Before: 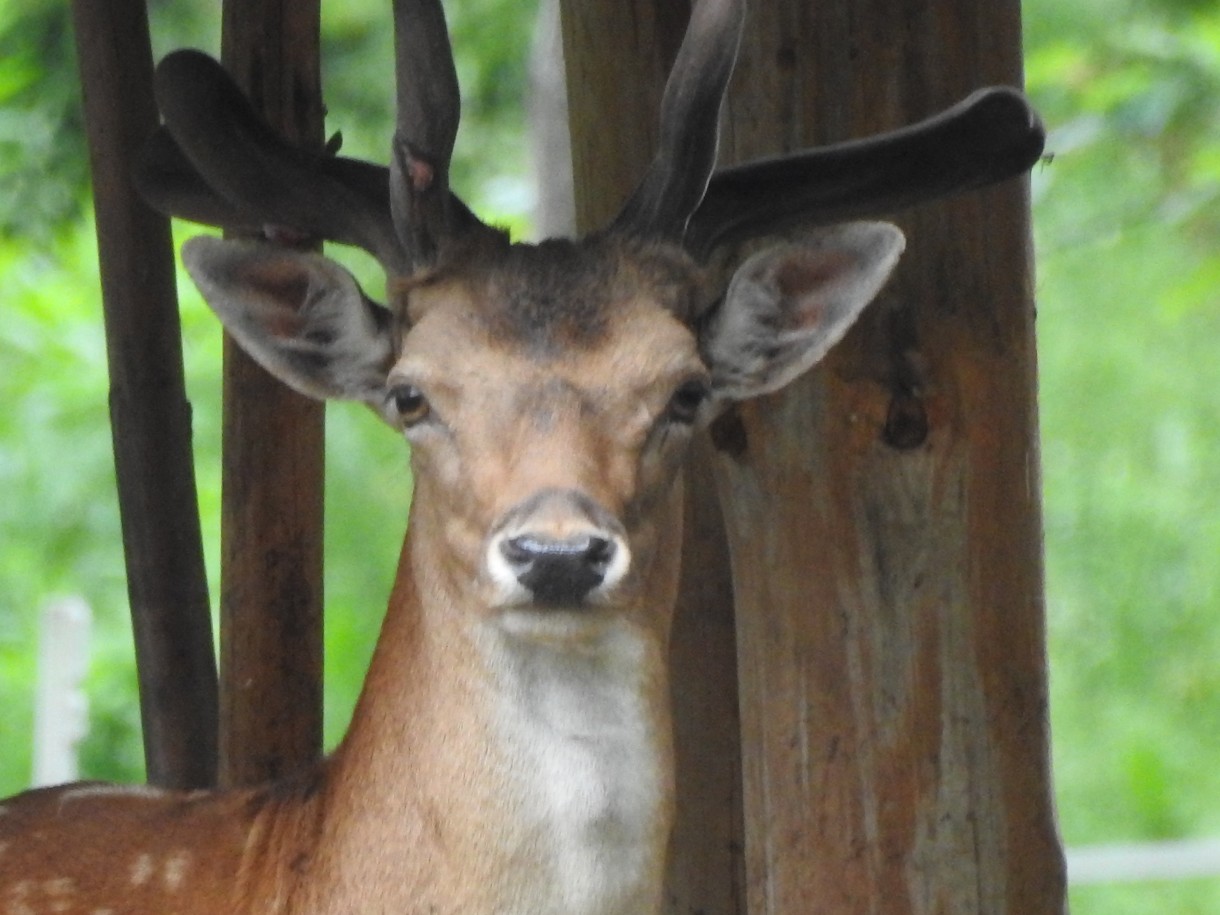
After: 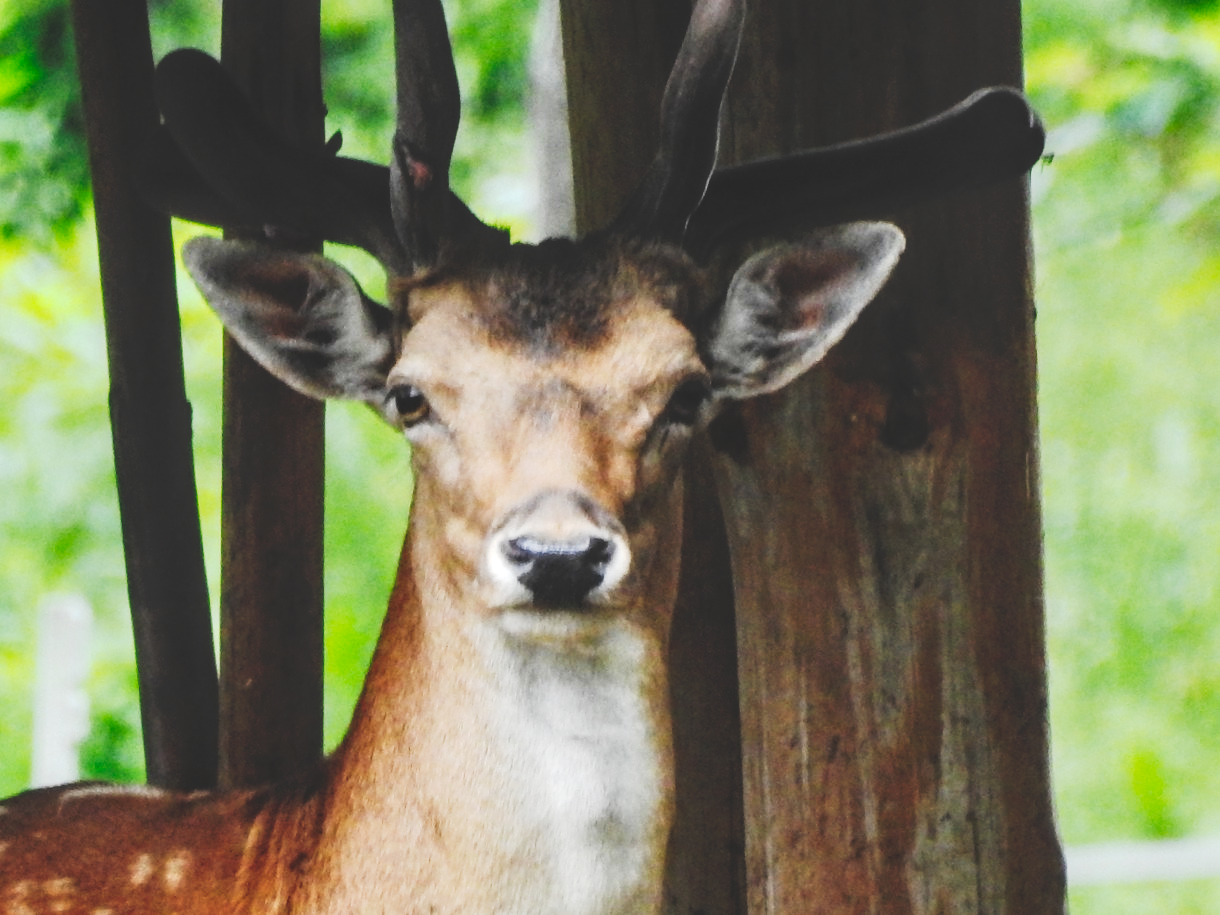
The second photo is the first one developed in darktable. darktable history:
local contrast: on, module defaults
tone curve: curves: ch0 [(0, 0) (0.003, 0.145) (0.011, 0.15) (0.025, 0.15) (0.044, 0.156) (0.069, 0.161) (0.1, 0.169) (0.136, 0.175) (0.177, 0.184) (0.224, 0.196) (0.277, 0.234) (0.335, 0.291) (0.399, 0.391) (0.468, 0.505) (0.543, 0.633) (0.623, 0.742) (0.709, 0.826) (0.801, 0.882) (0.898, 0.93) (1, 1)], preserve colors none
